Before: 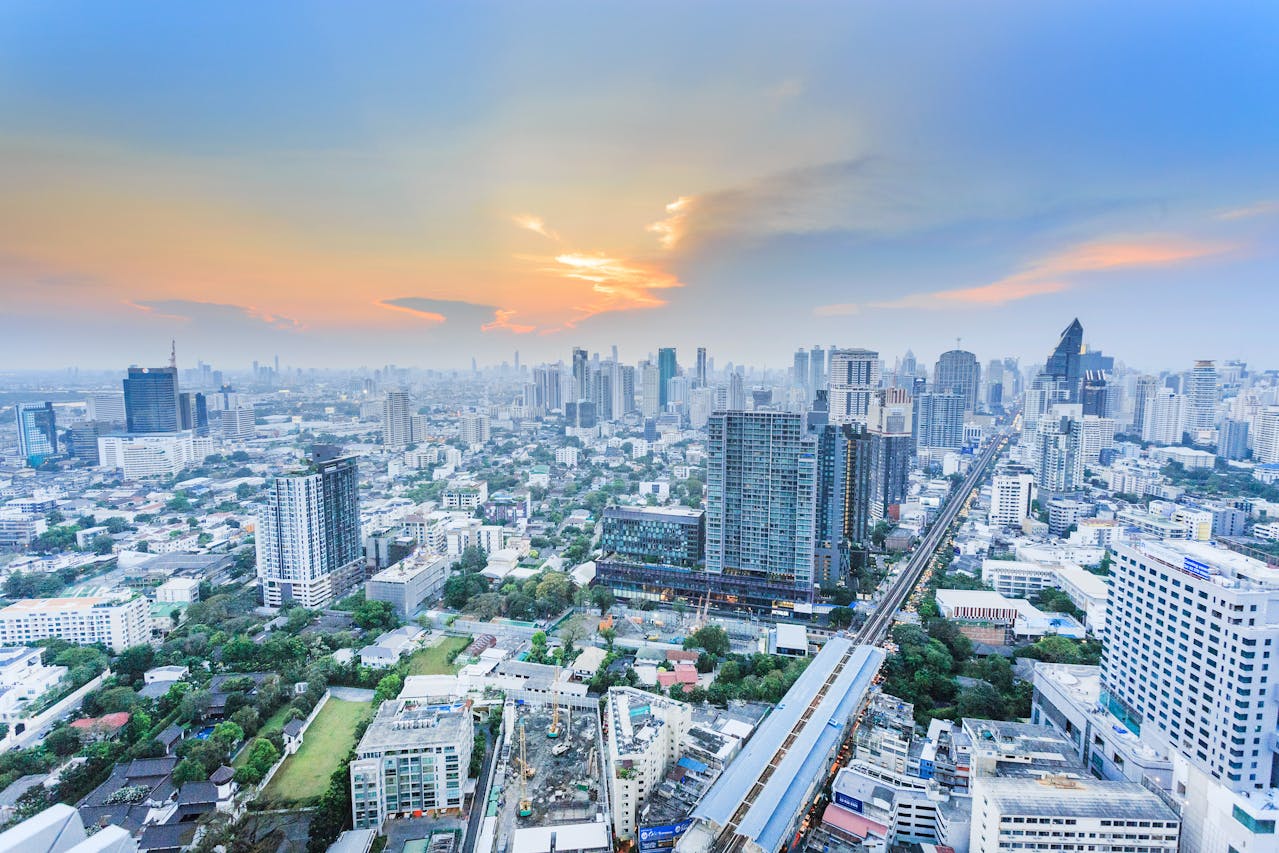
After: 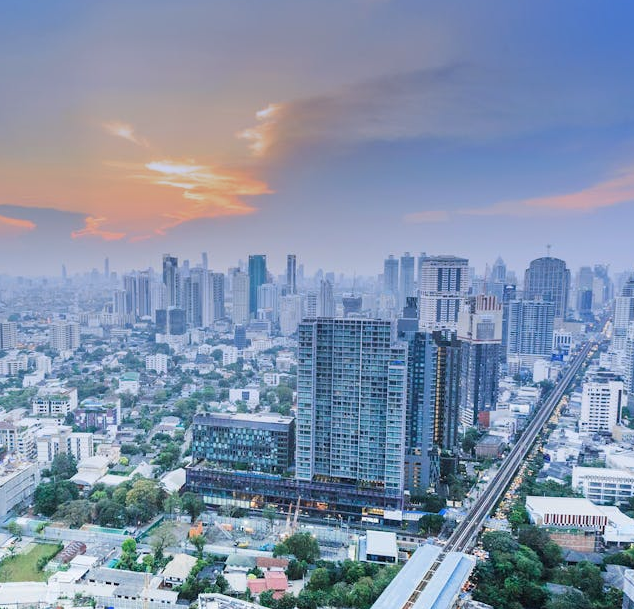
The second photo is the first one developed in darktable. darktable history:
crop: left 32.075%, top 10.976%, right 18.355%, bottom 17.596%
graduated density: hue 238.83°, saturation 50%
